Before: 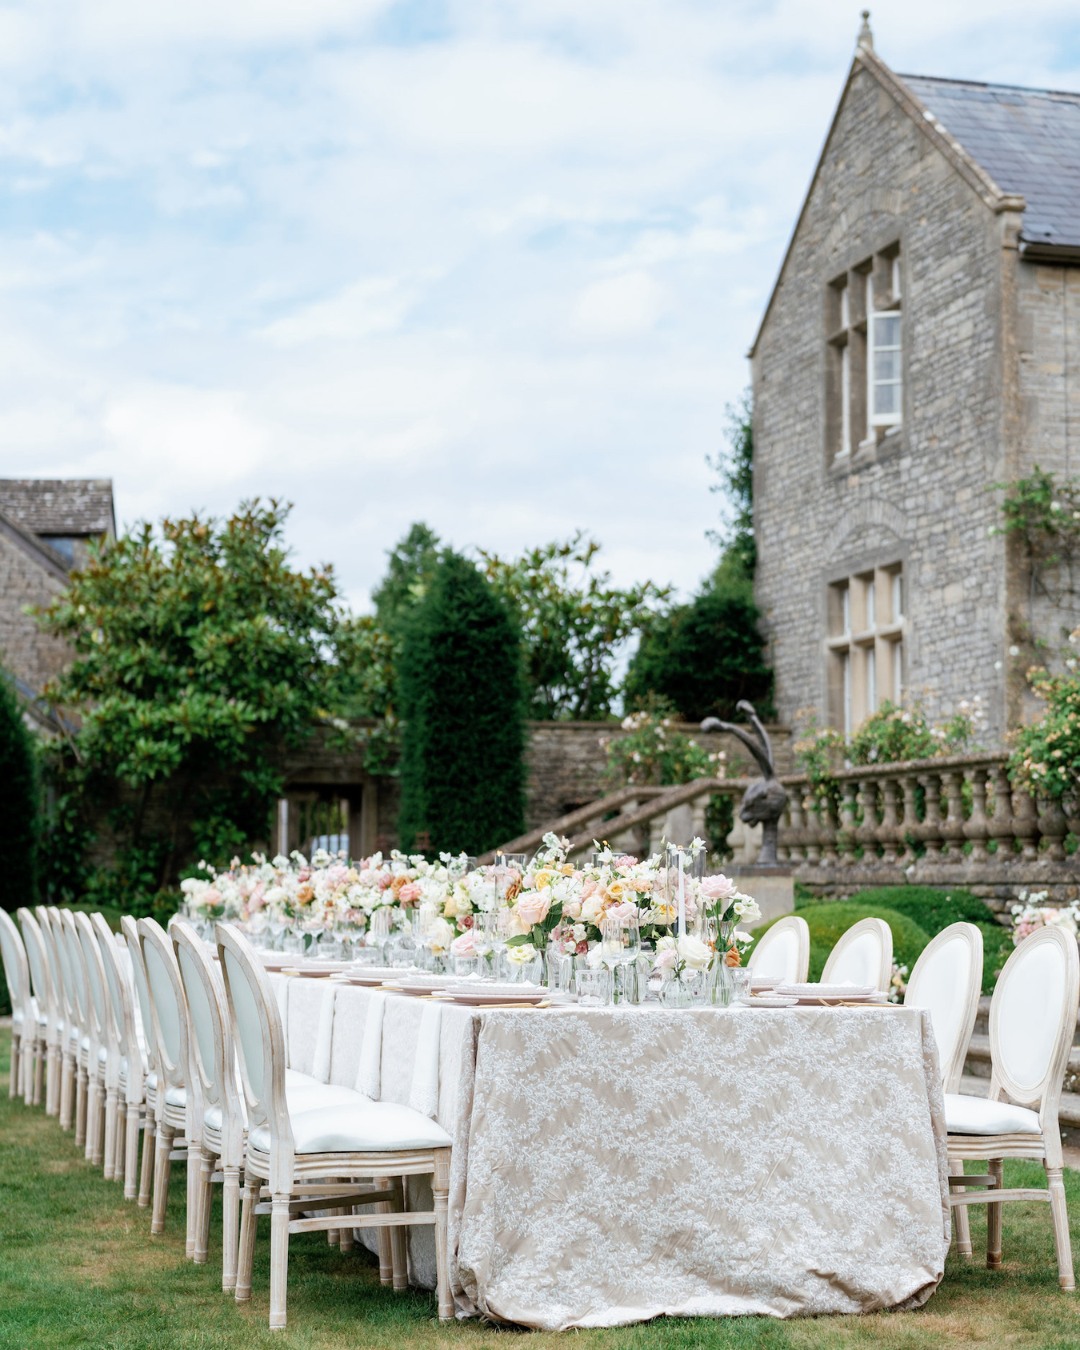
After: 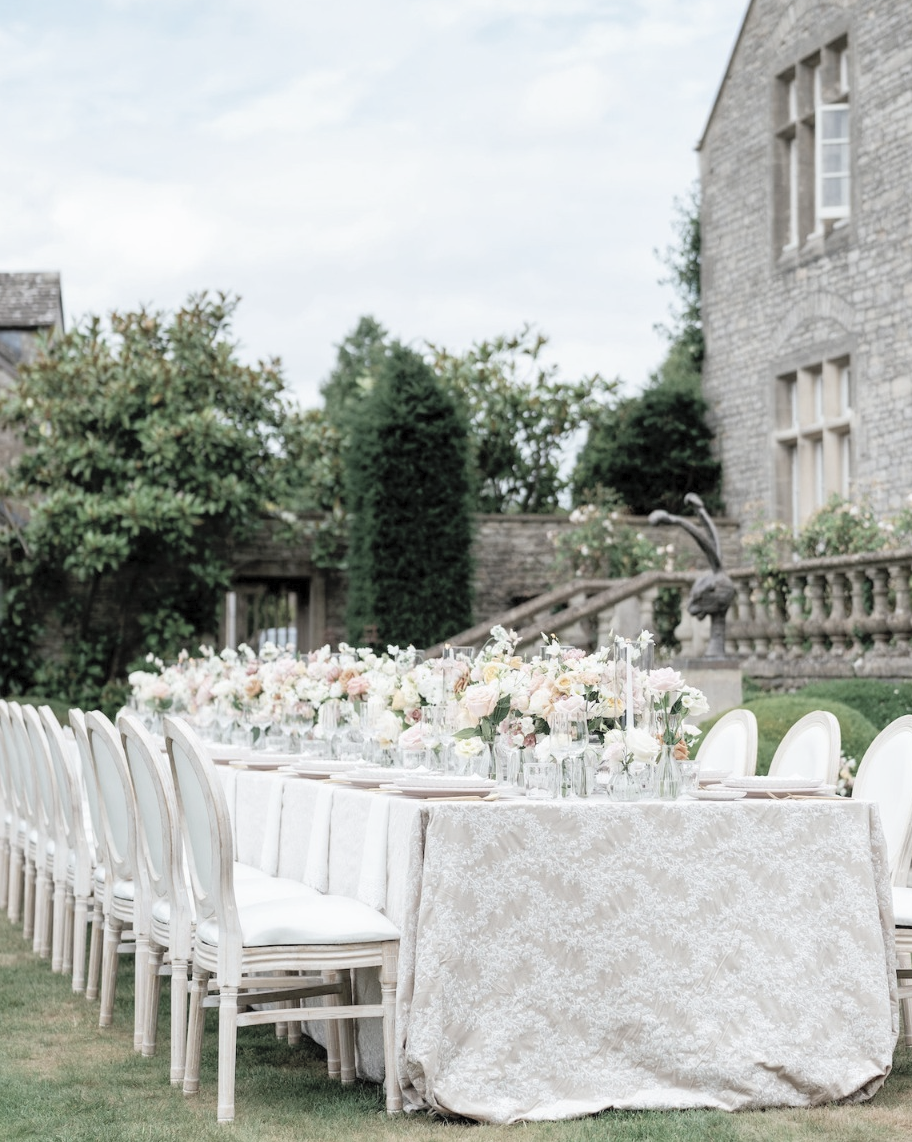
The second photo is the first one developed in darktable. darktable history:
crop and rotate: left 4.883%, top 15.363%, right 10.673%
contrast brightness saturation: brightness 0.184, saturation -0.496
